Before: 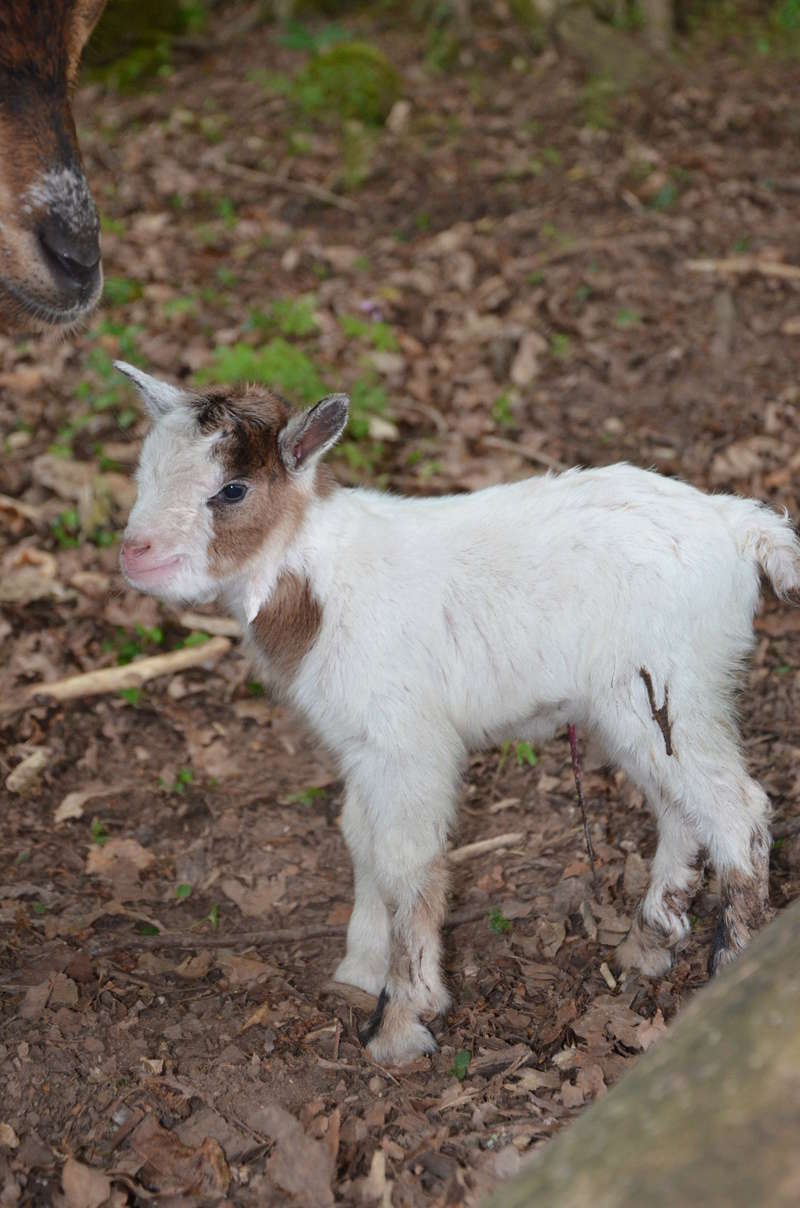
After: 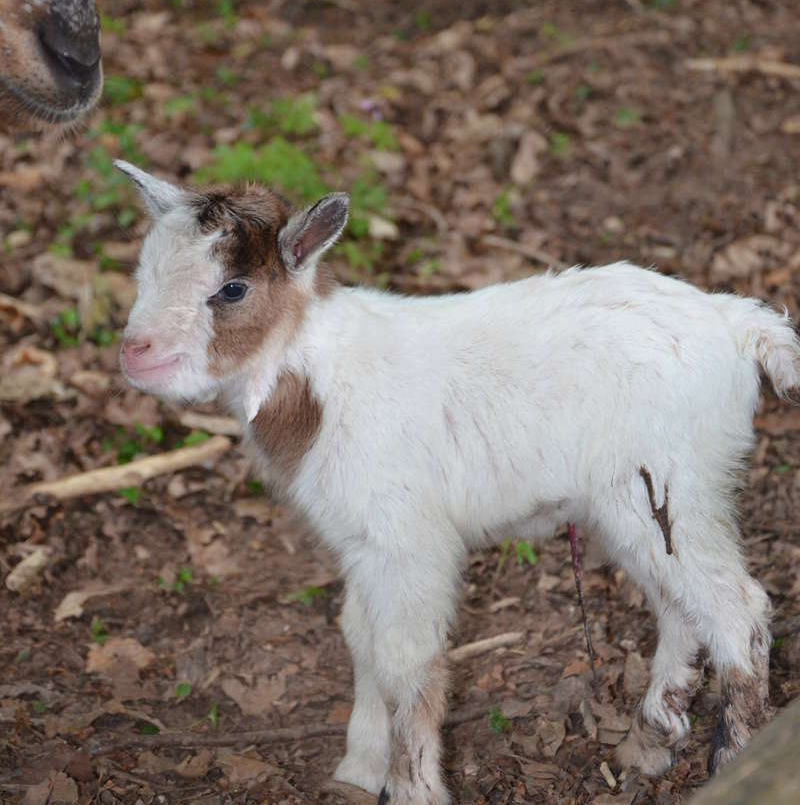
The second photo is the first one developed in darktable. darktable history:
crop: top 16.64%, bottom 16.708%
